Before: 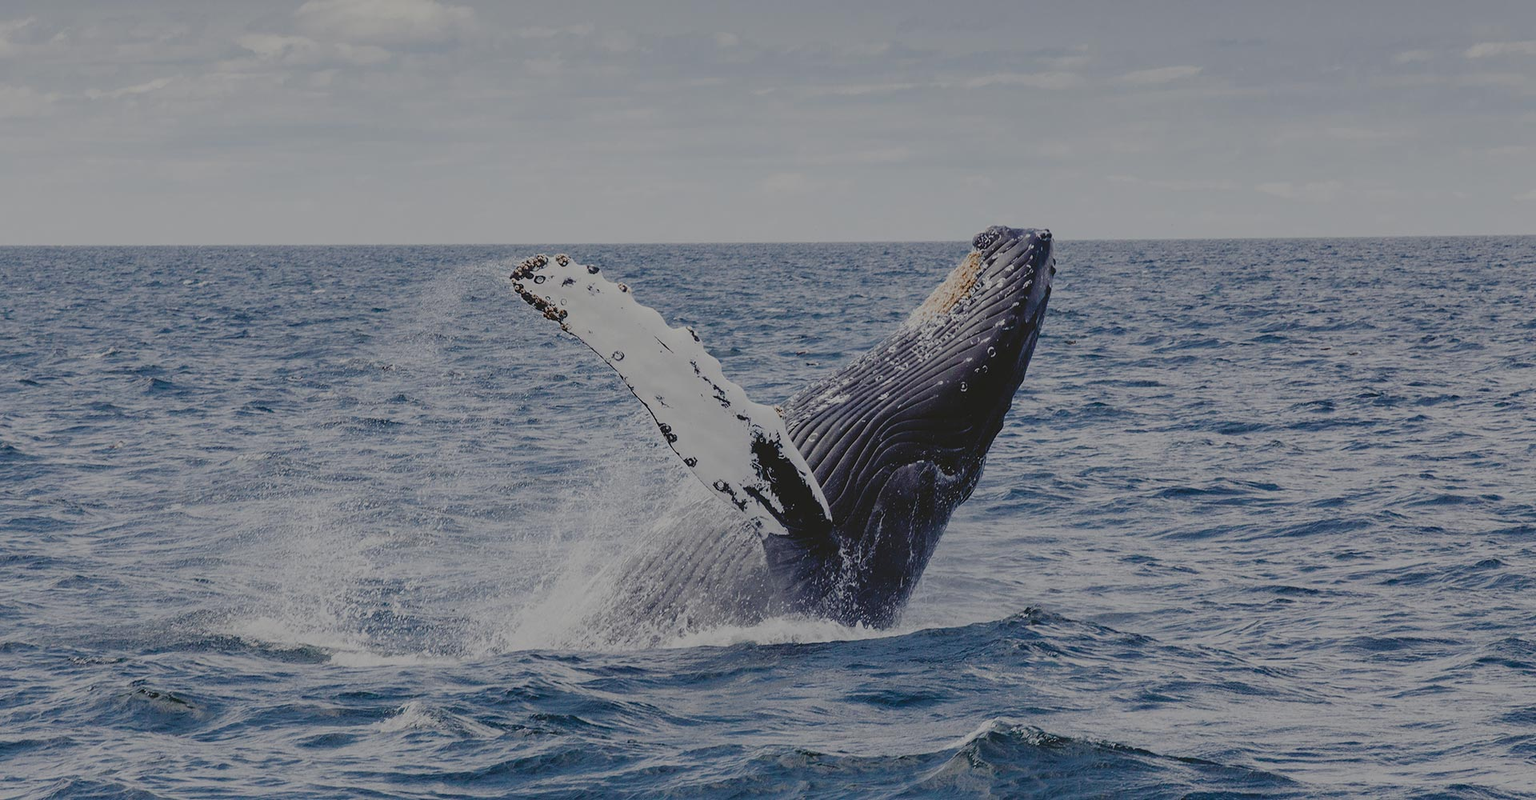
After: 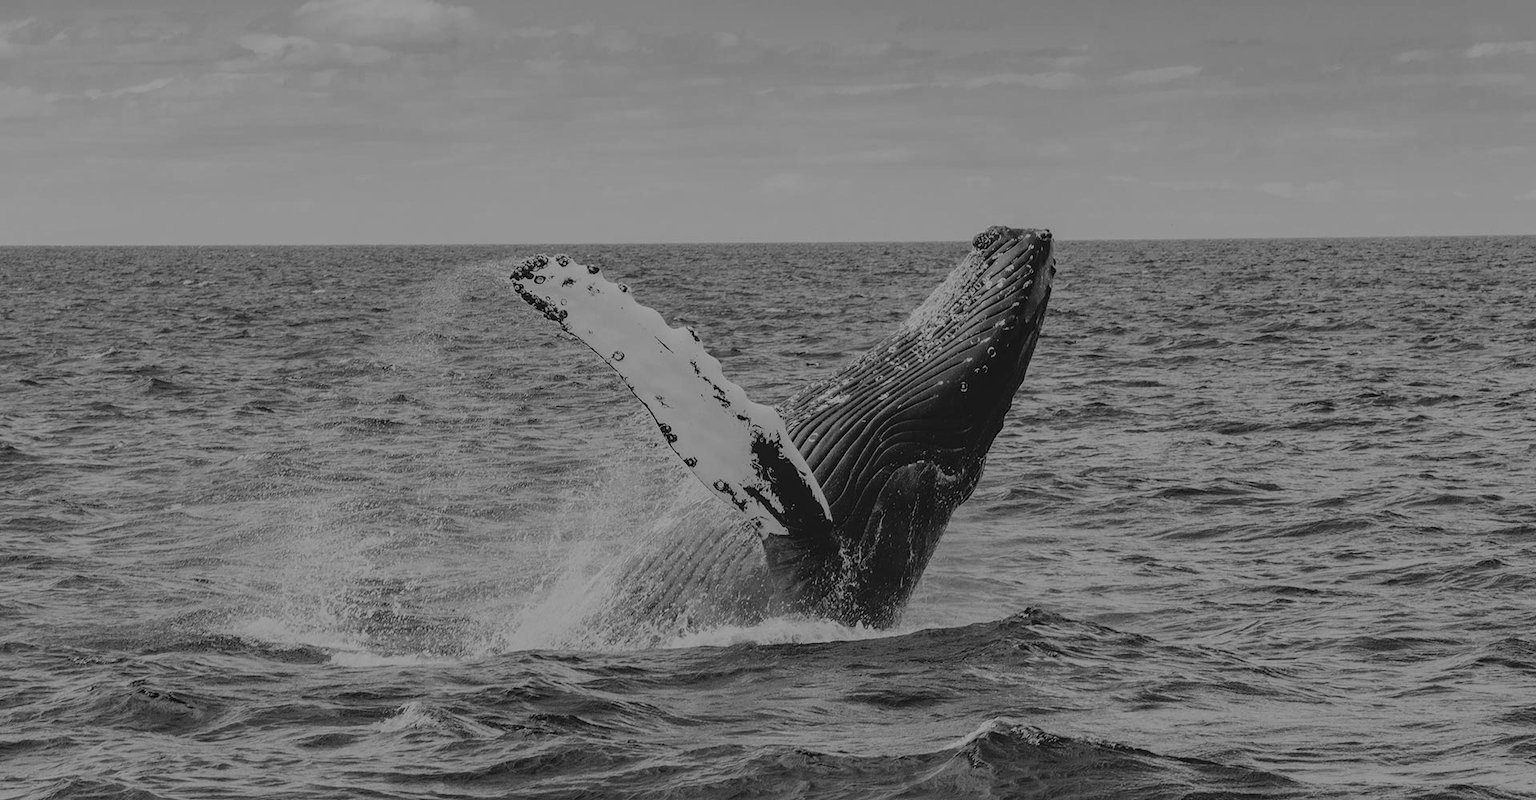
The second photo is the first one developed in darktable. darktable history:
local contrast: on, module defaults
monochrome: a -71.75, b 75.82
